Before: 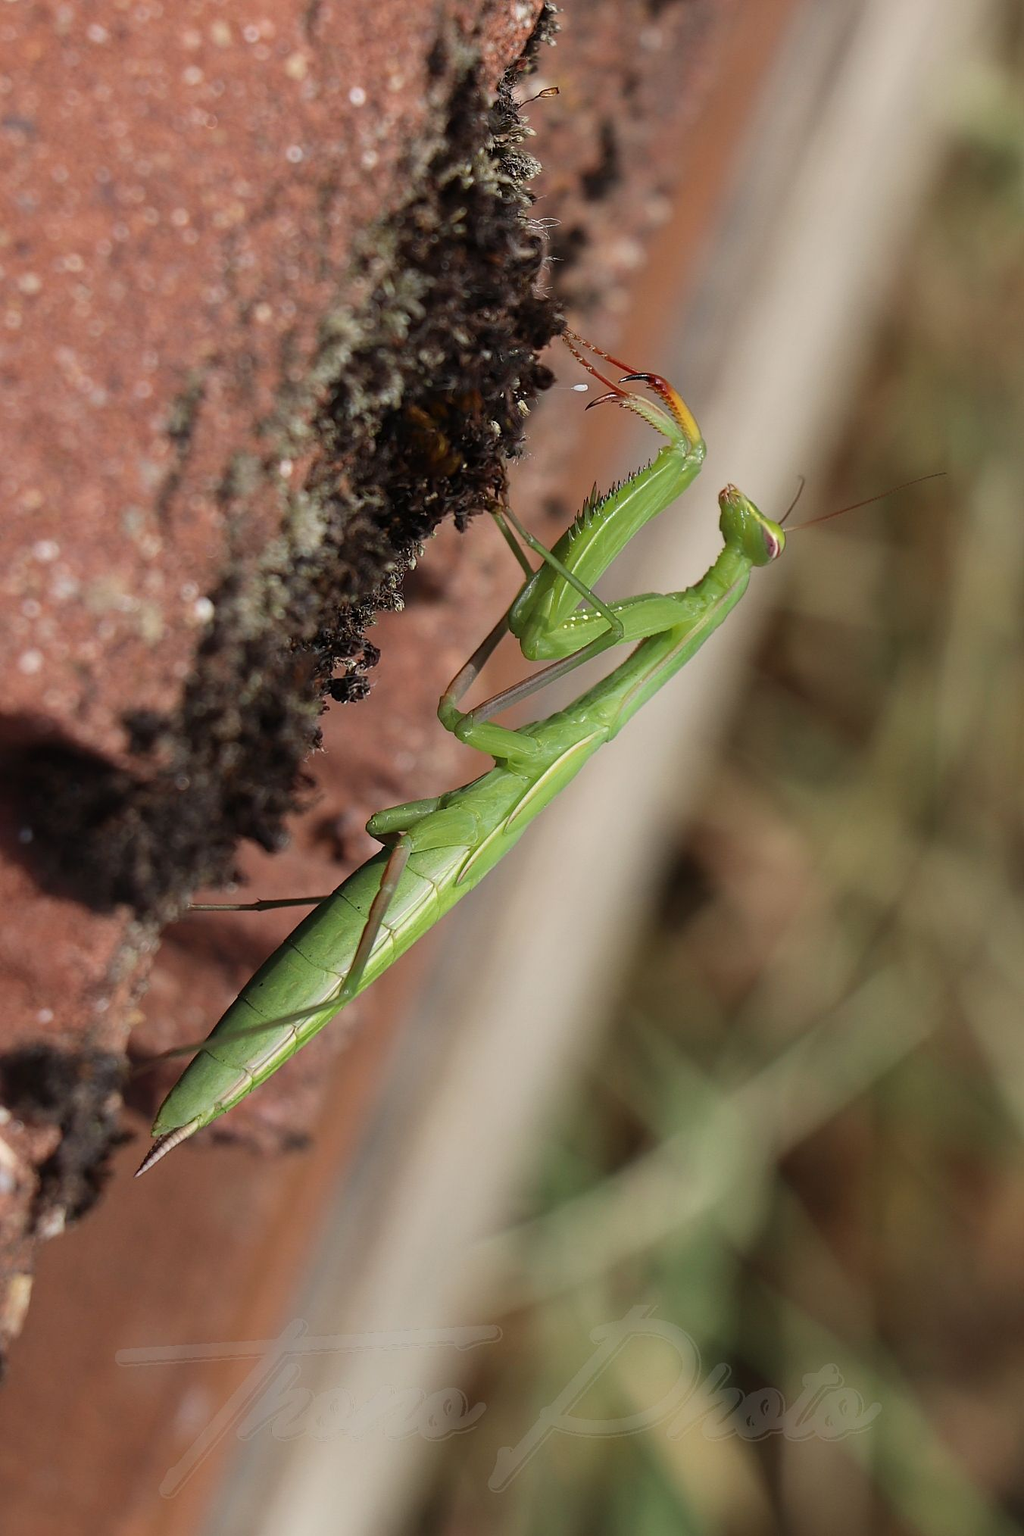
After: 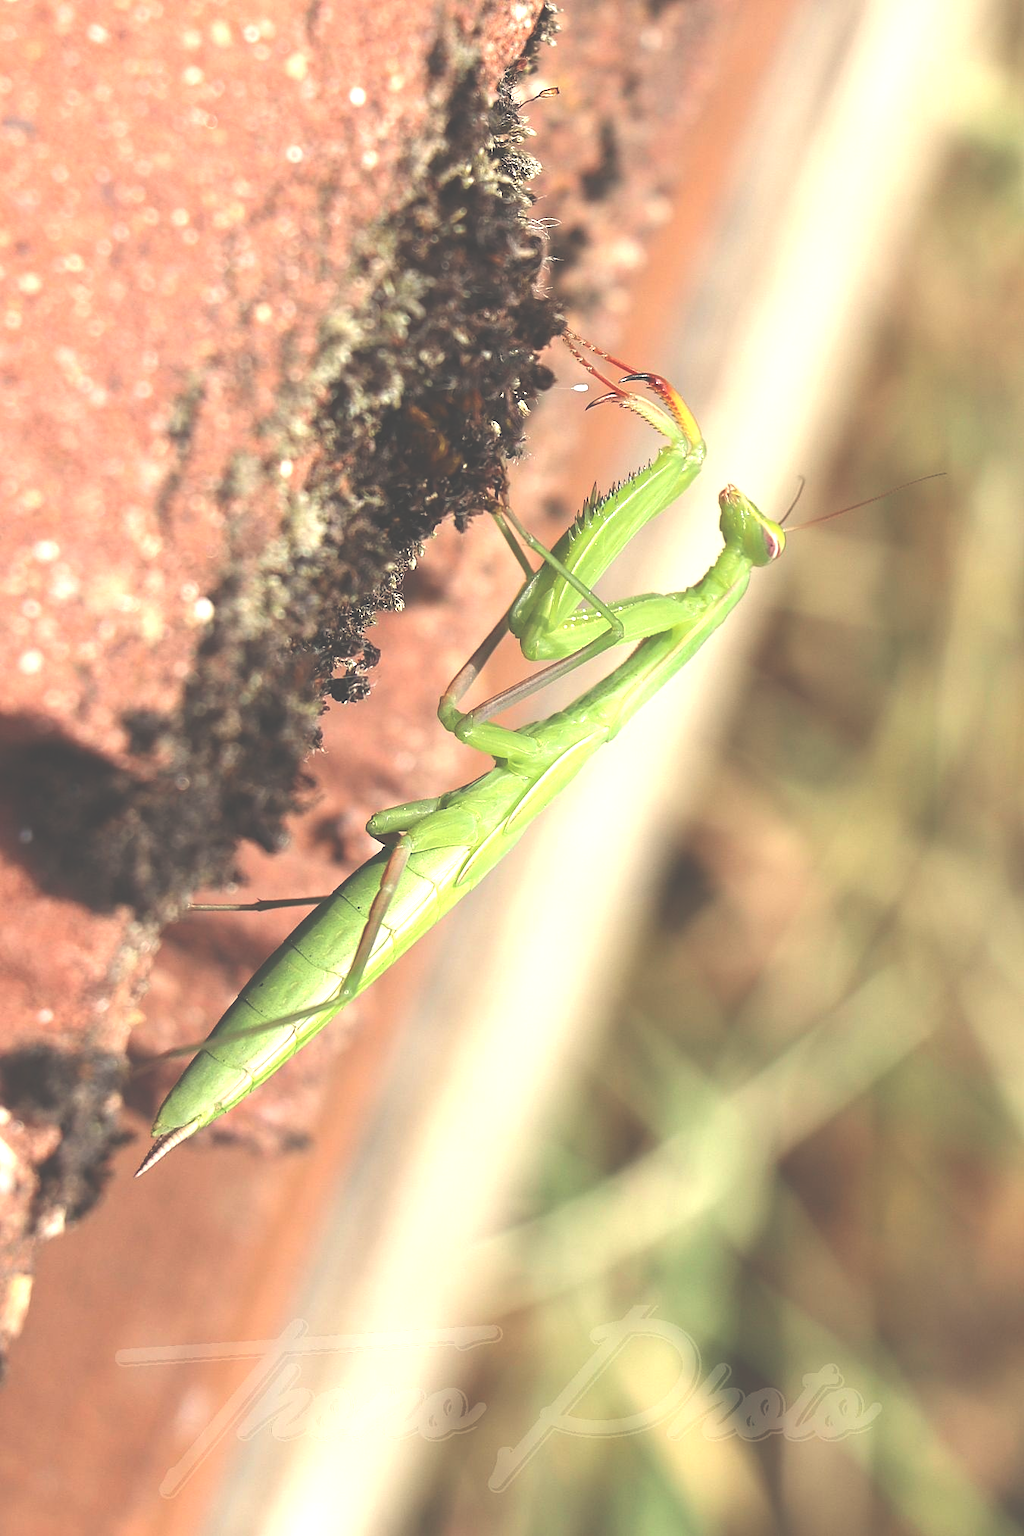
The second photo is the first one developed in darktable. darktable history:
exposure: black level correction -0.023, exposure 1.397 EV, compensate highlight preservation false
white balance: red 1.029, blue 0.92
